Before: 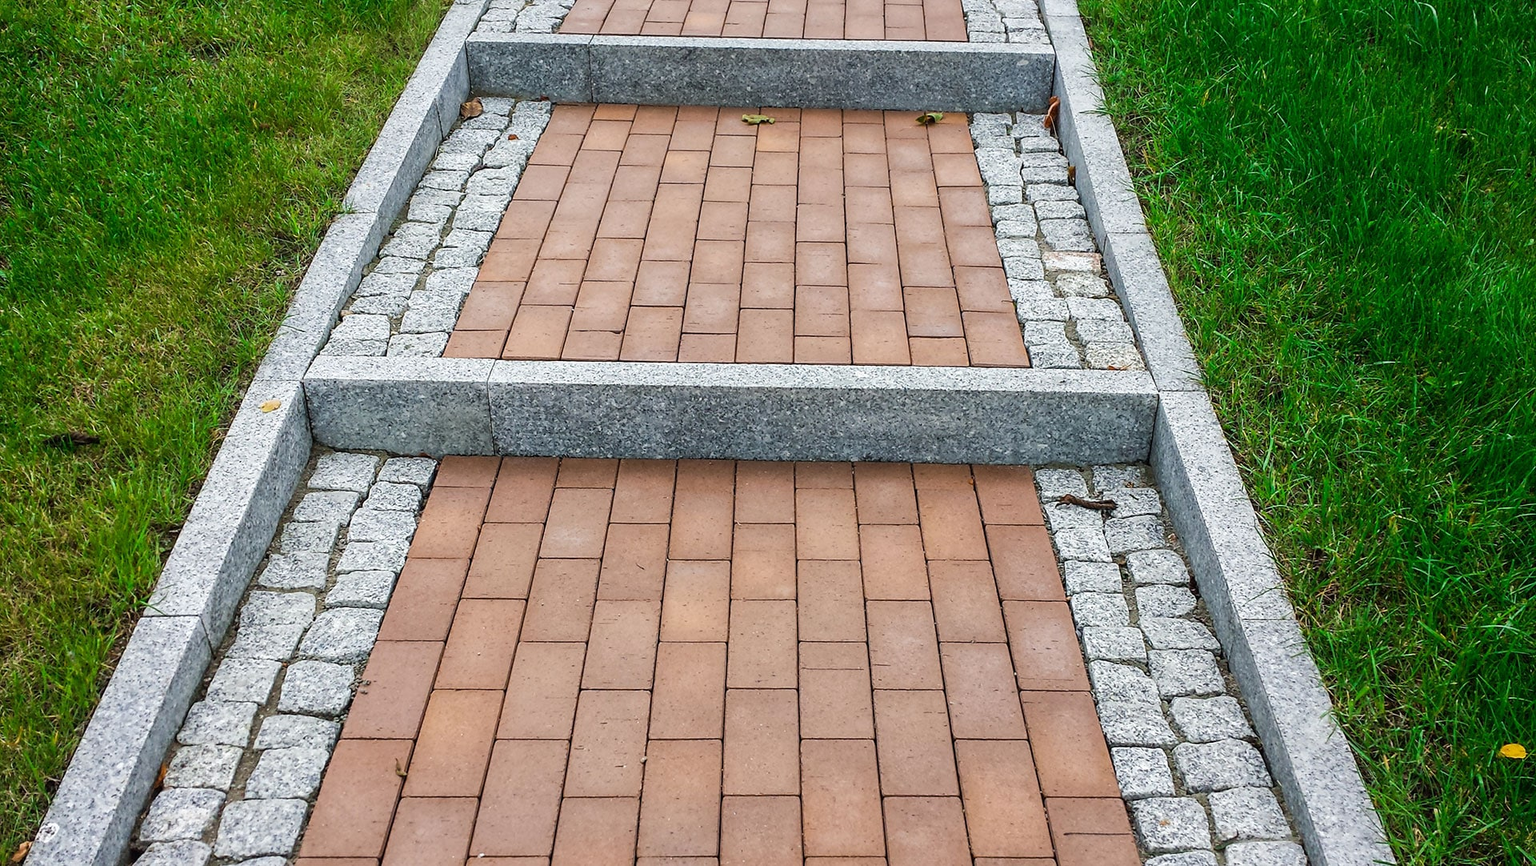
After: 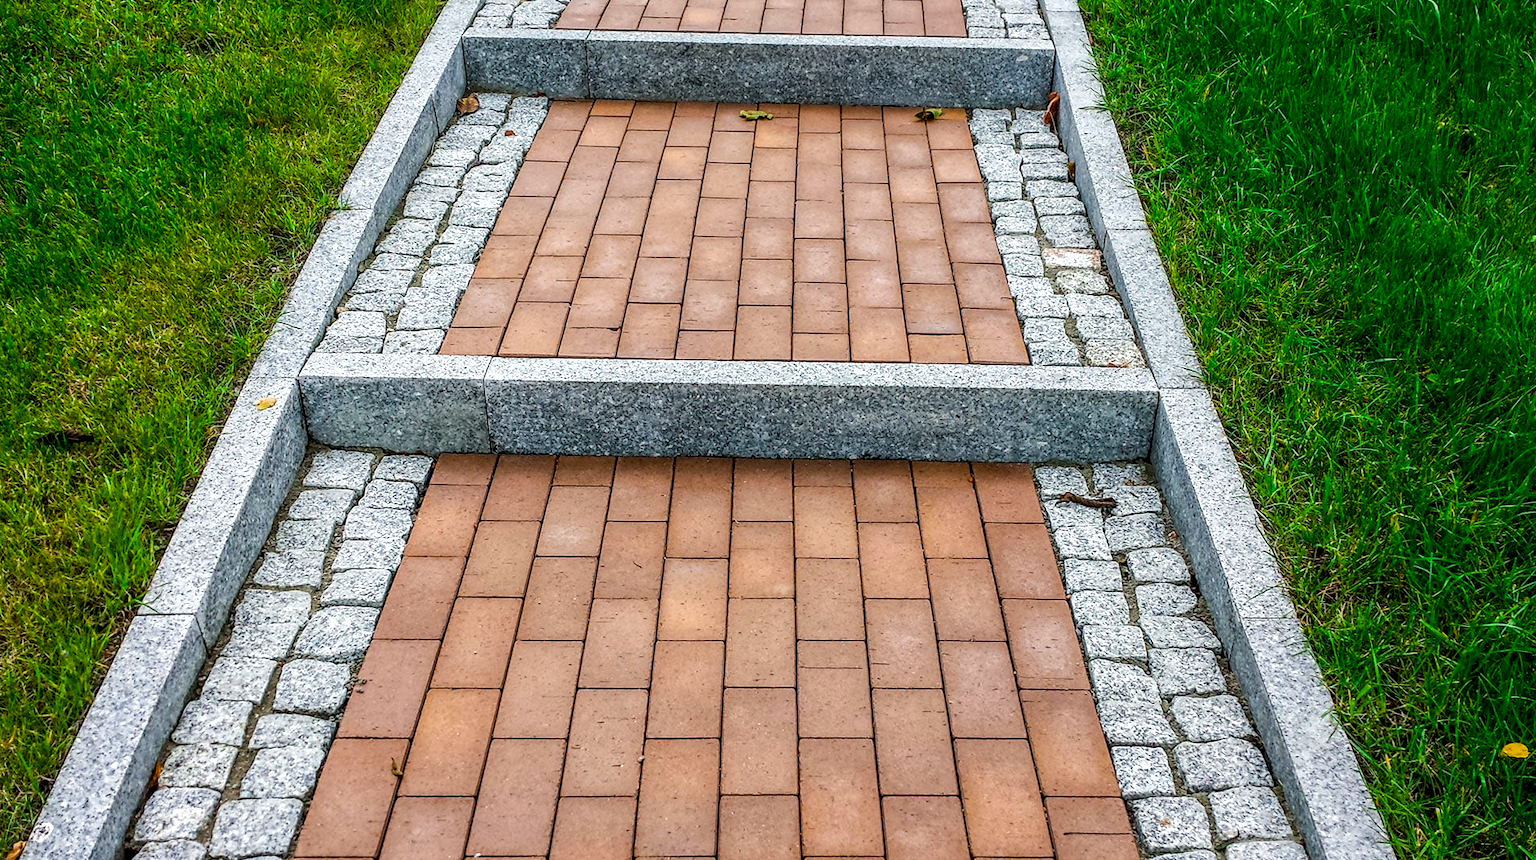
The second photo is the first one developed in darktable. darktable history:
local contrast: highlights 23%, detail 150%
crop: left 0.428%, top 0.643%, right 0.129%, bottom 0.454%
color balance rgb: shadows lift › chroma 0.823%, shadows lift › hue 111.72°, perceptual saturation grading › global saturation 31.256%, global vibrance 9.907%
